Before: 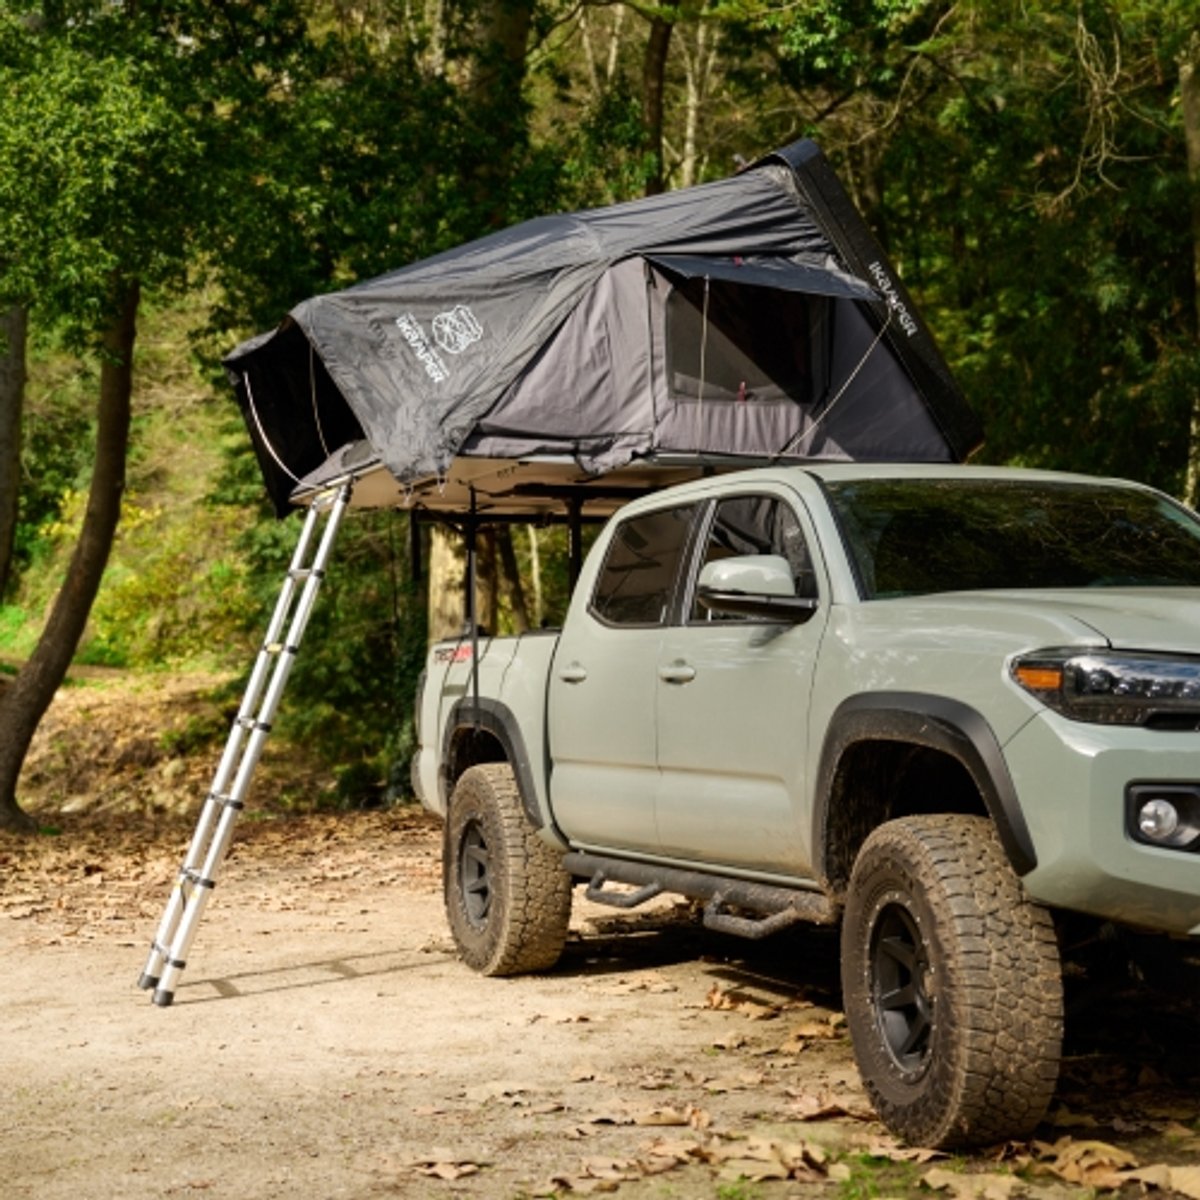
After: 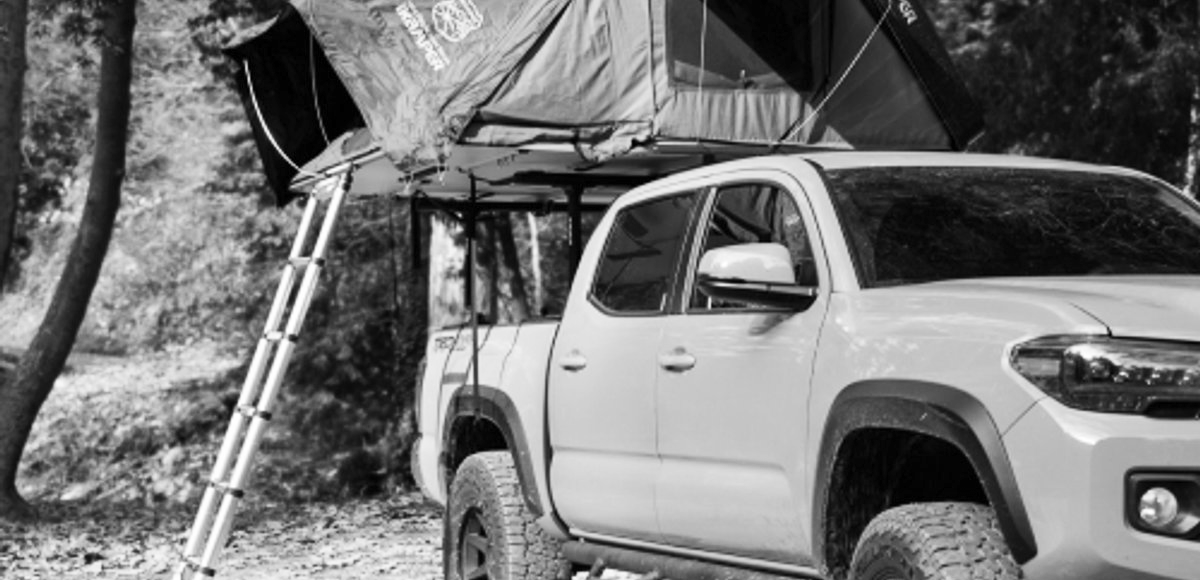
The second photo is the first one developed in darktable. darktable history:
monochrome: on, module defaults
crop and rotate: top 26.056%, bottom 25.543%
contrast brightness saturation: contrast 0.2, brightness 0.15, saturation 0.14
